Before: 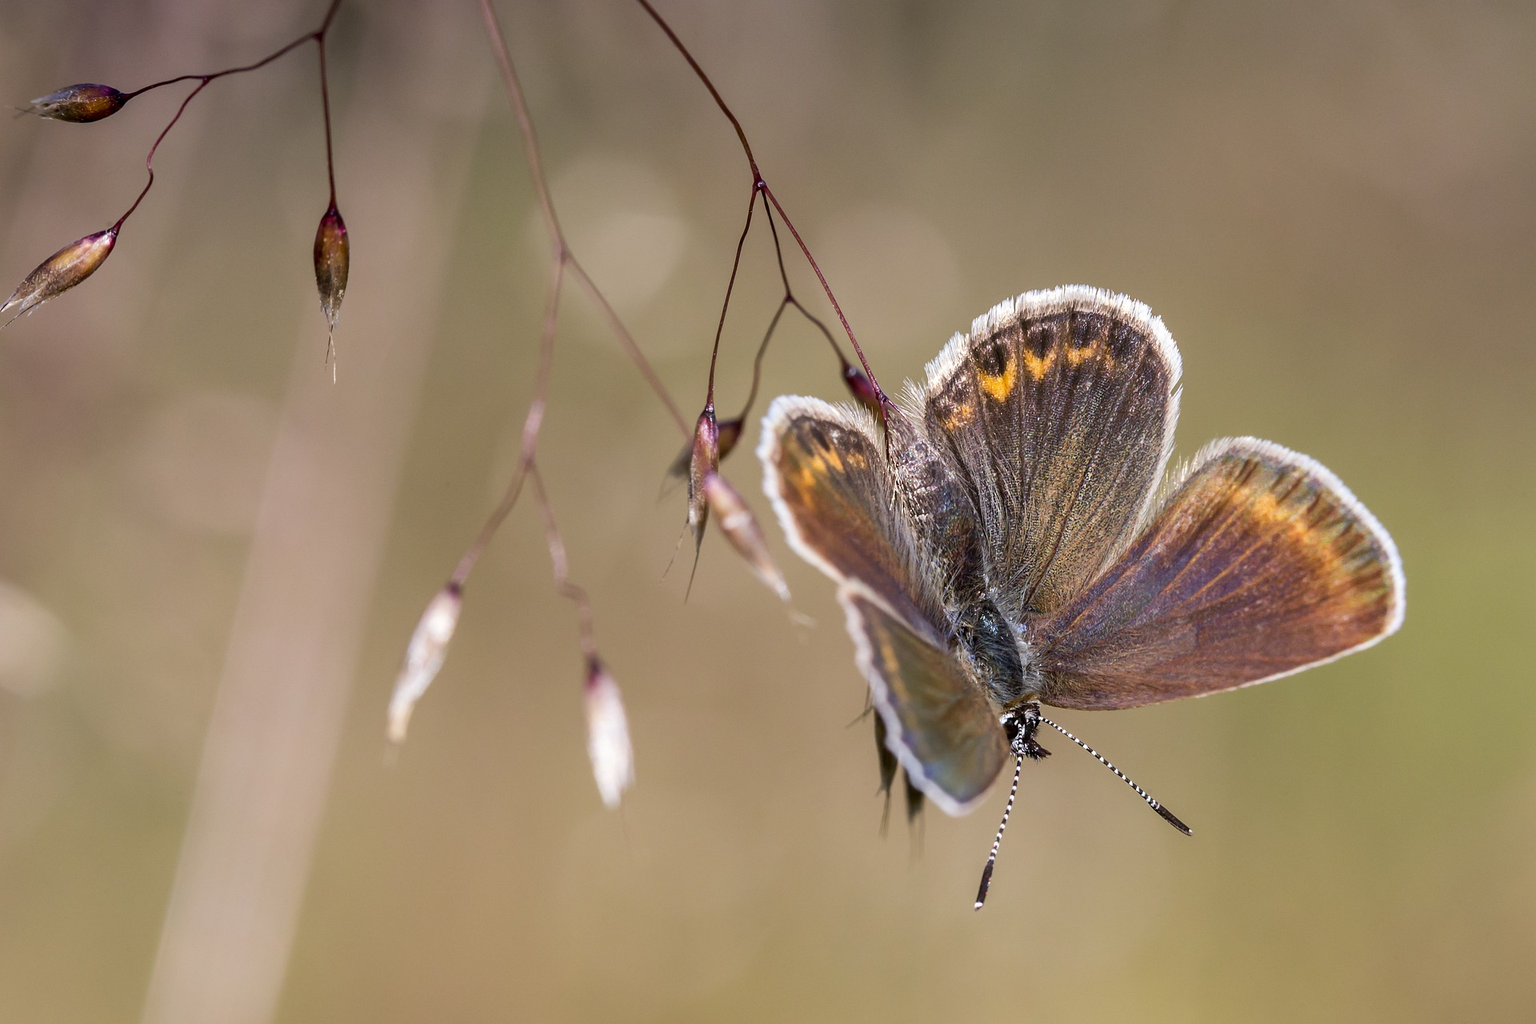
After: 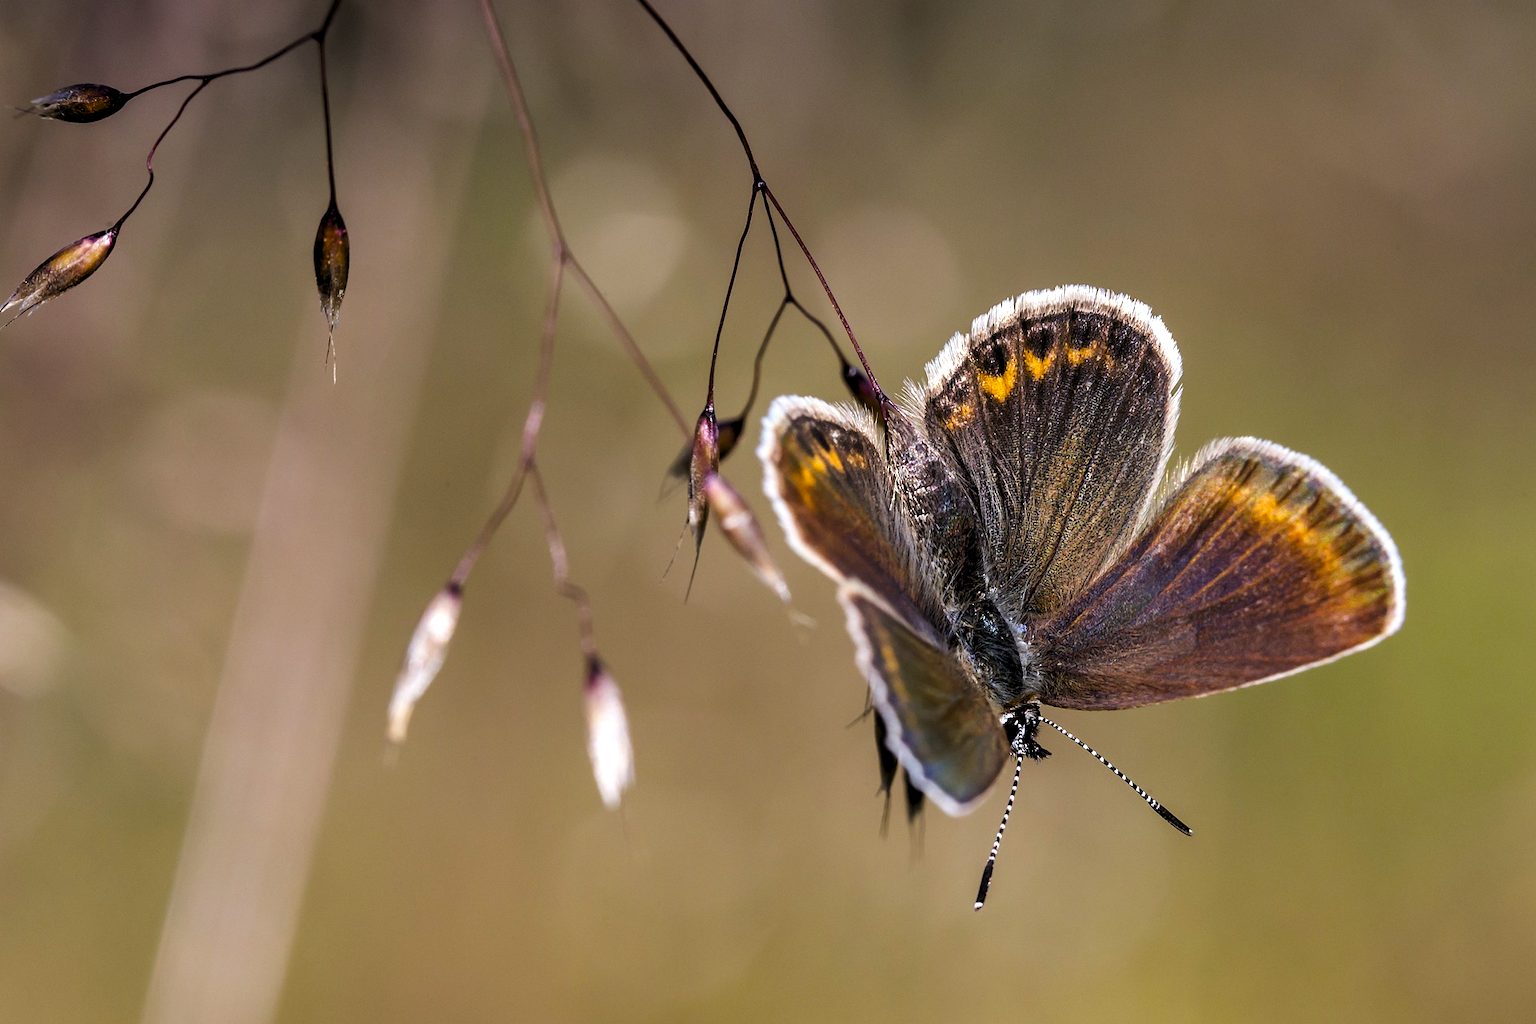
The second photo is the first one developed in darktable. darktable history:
shadows and highlights: shadows 12.45, white point adjustment 1.3, soften with gaussian
color correction: highlights b* 0.061, saturation 1.06
levels: black 3.86%, levels [0.116, 0.574, 1]
color balance rgb: perceptual saturation grading › global saturation 29.991%, perceptual brilliance grading › highlights 2.861%
contrast equalizer: octaves 7, y [[0.6 ×6], [0.55 ×6], [0 ×6], [0 ×6], [0 ×6]], mix 0.161
